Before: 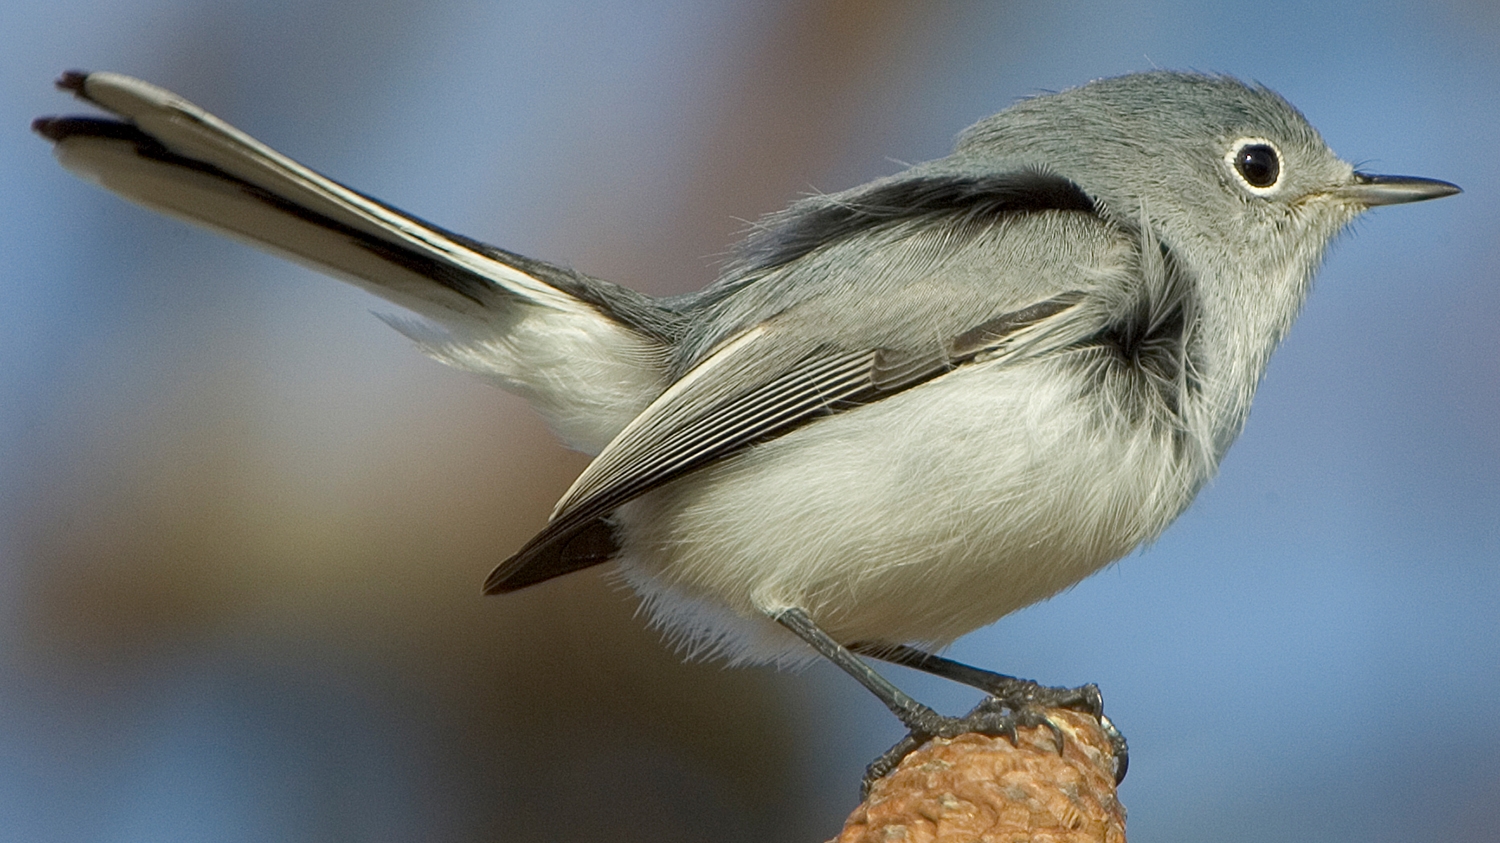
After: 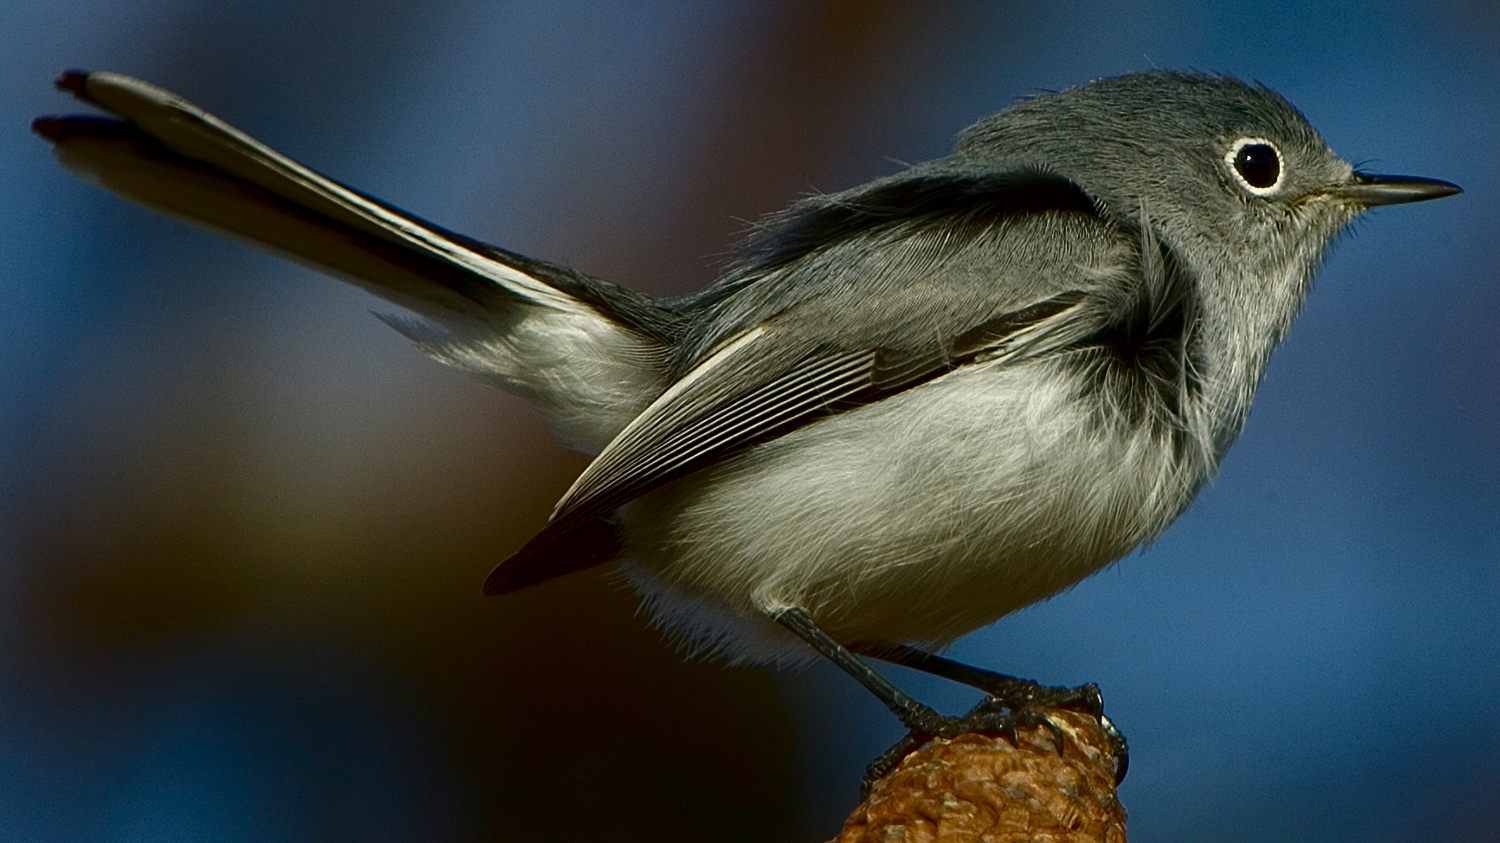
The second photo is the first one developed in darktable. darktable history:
contrast brightness saturation: contrast 0.09, brightness -0.577, saturation 0.173
